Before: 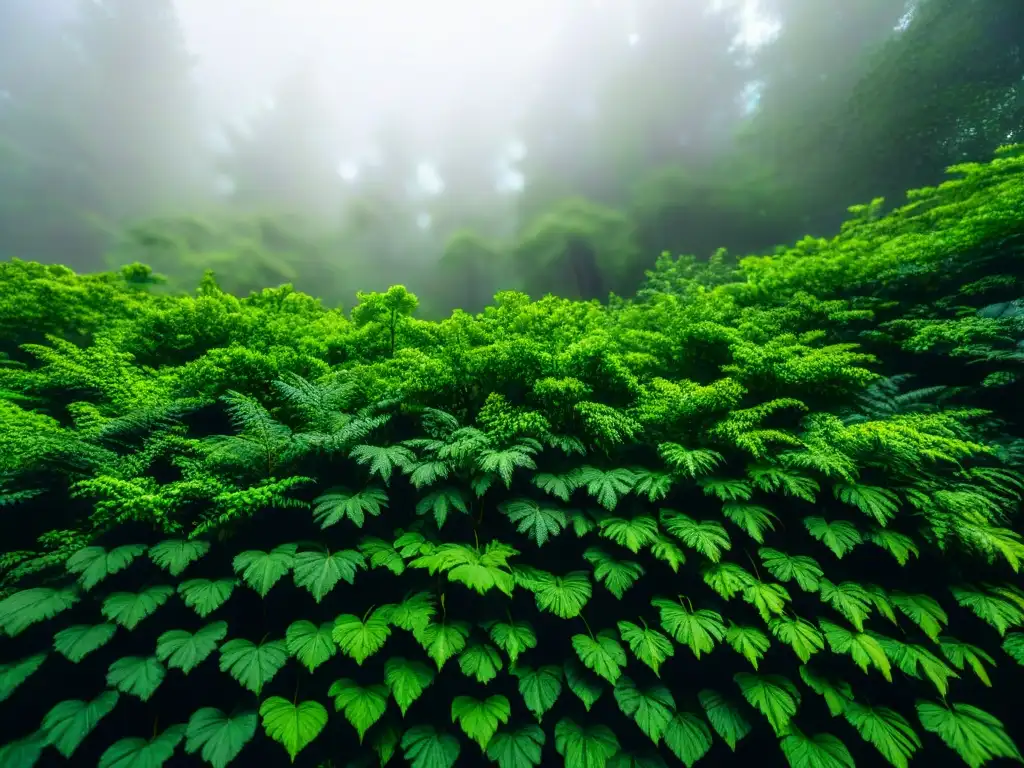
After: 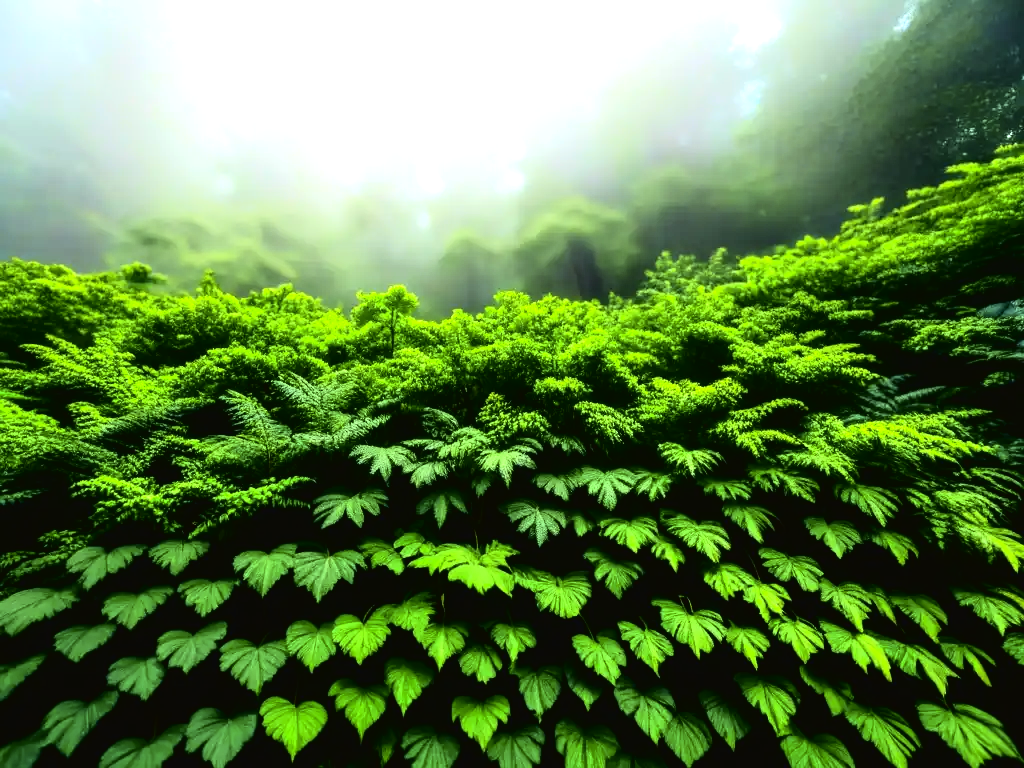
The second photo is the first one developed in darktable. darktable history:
tone equalizer: -8 EV -1.11 EV, -7 EV -0.981 EV, -6 EV -0.894 EV, -5 EV -0.552 EV, -3 EV 0.611 EV, -2 EV 0.896 EV, -1 EV 0.995 EV, +0 EV 1.08 EV, edges refinement/feathering 500, mask exposure compensation -1.57 EV, preserve details no
tone curve: curves: ch0 [(0, 0.021) (0.049, 0.044) (0.152, 0.14) (0.328, 0.377) (0.473, 0.543) (0.641, 0.705) (0.85, 0.894) (1, 0.969)]; ch1 [(0, 0) (0.302, 0.331) (0.433, 0.432) (0.472, 0.47) (0.502, 0.503) (0.527, 0.516) (0.564, 0.573) (0.614, 0.626) (0.677, 0.701) (0.859, 0.885) (1, 1)]; ch2 [(0, 0) (0.33, 0.301) (0.447, 0.44) (0.487, 0.496) (0.502, 0.516) (0.535, 0.563) (0.565, 0.597) (0.608, 0.641) (1, 1)], color space Lab, independent channels
